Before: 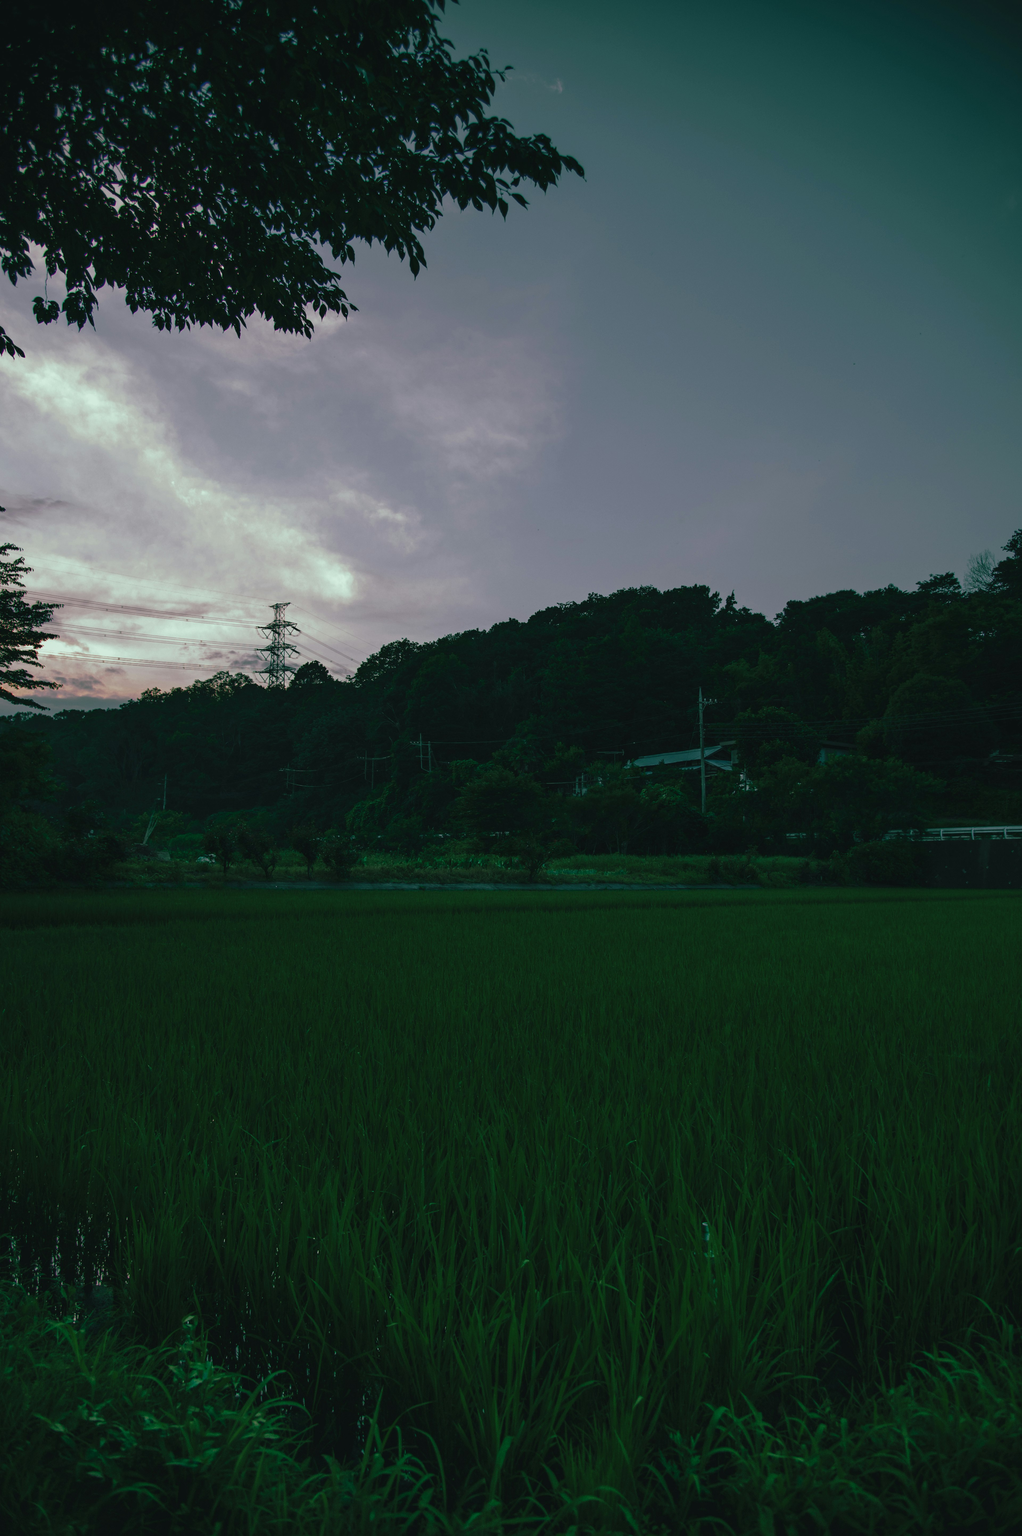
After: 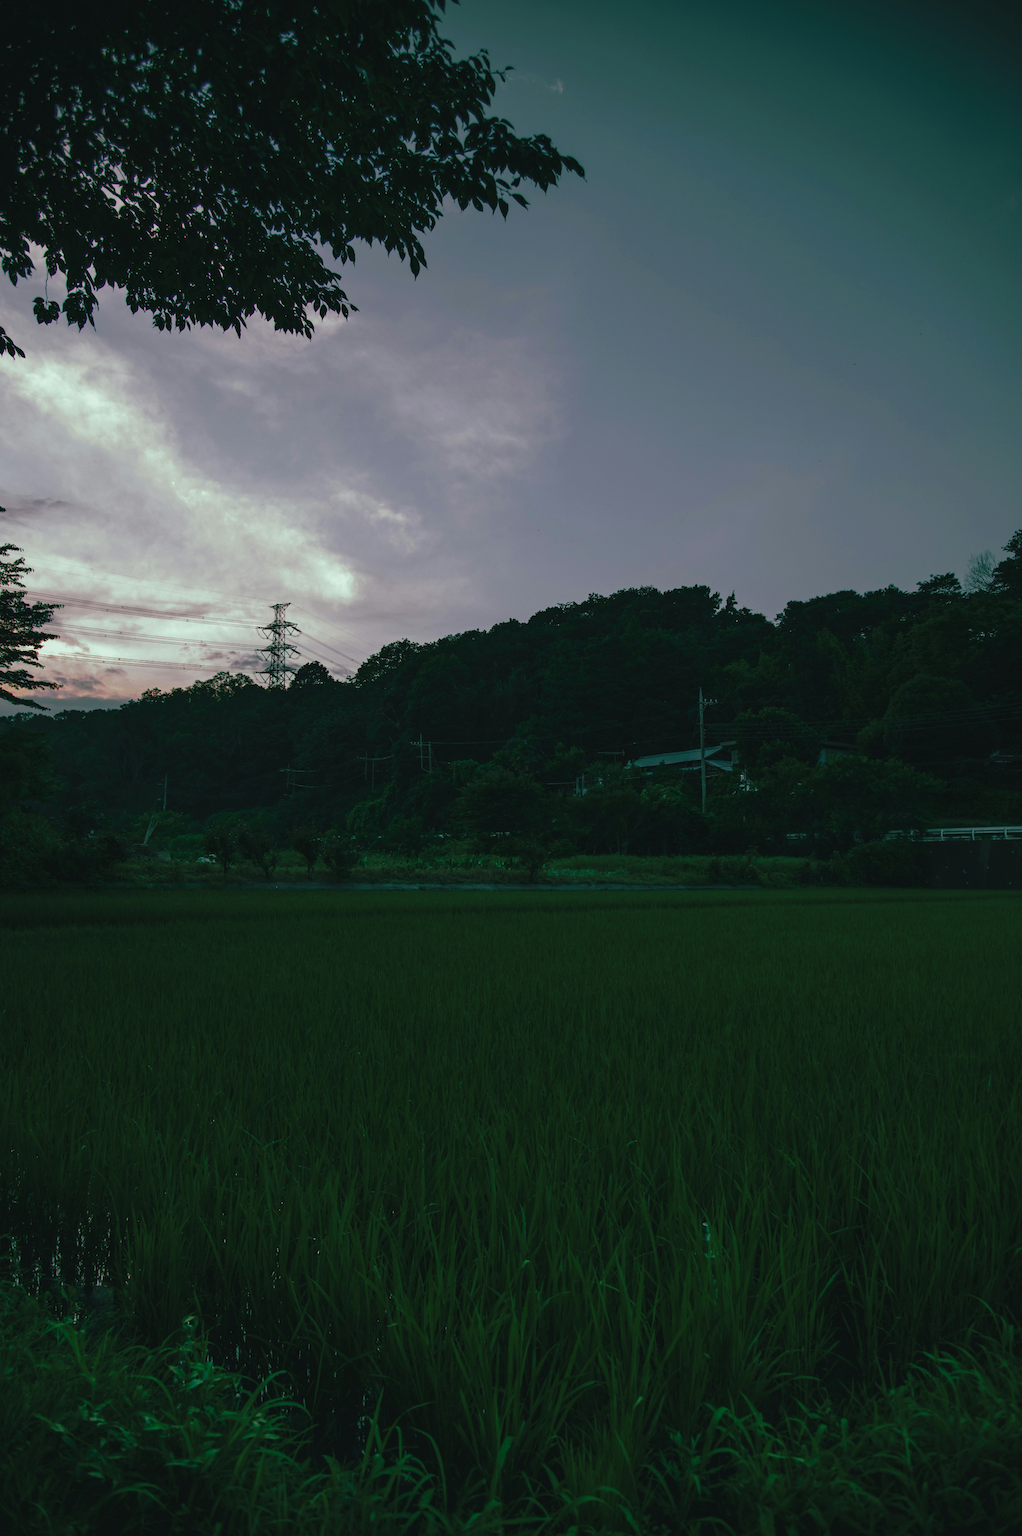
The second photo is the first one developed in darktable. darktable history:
tone curve: curves: ch0 [(0, 0) (0.003, 0.014) (0.011, 0.019) (0.025, 0.029) (0.044, 0.047) (0.069, 0.071) (0.1, 0.101) (0.136, 0.131) (0.177, 0.166) (0.224, 0.212) (0.277, 0.263) (0.335, 0.32) (0.399, 0.387) (0.468, 0.459) (0.543, 0.541) (0.623, 0.626) (0.709, 0.717) (0.801, 0.813) (0.898, 0.909) (1, 1)], preserve colors none
